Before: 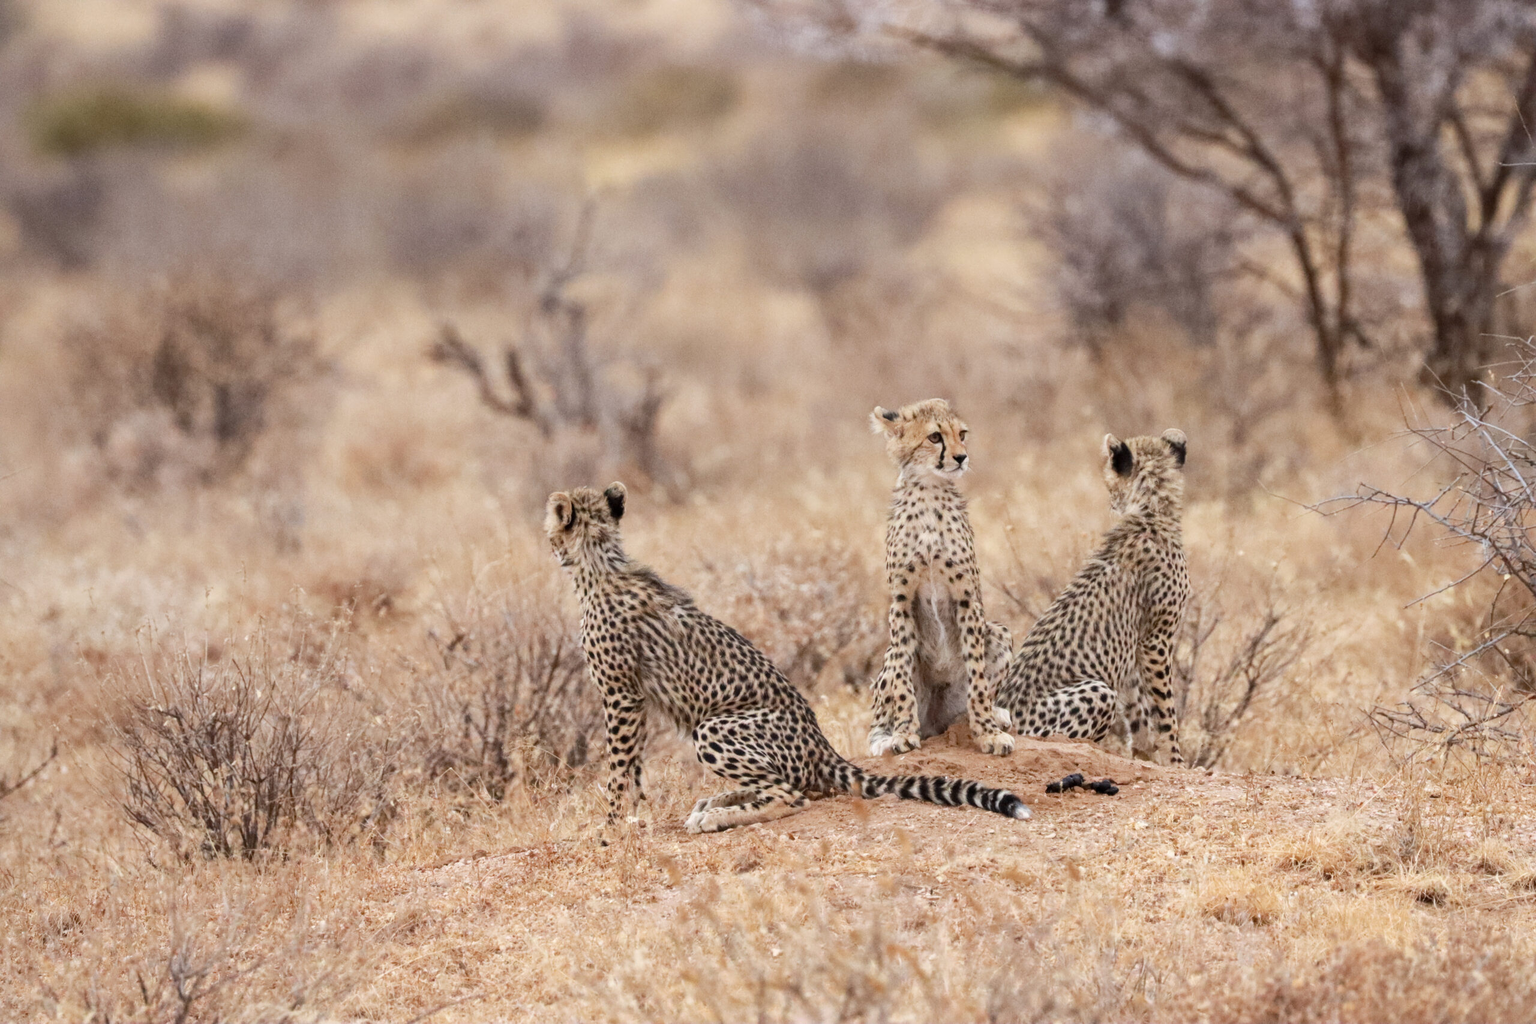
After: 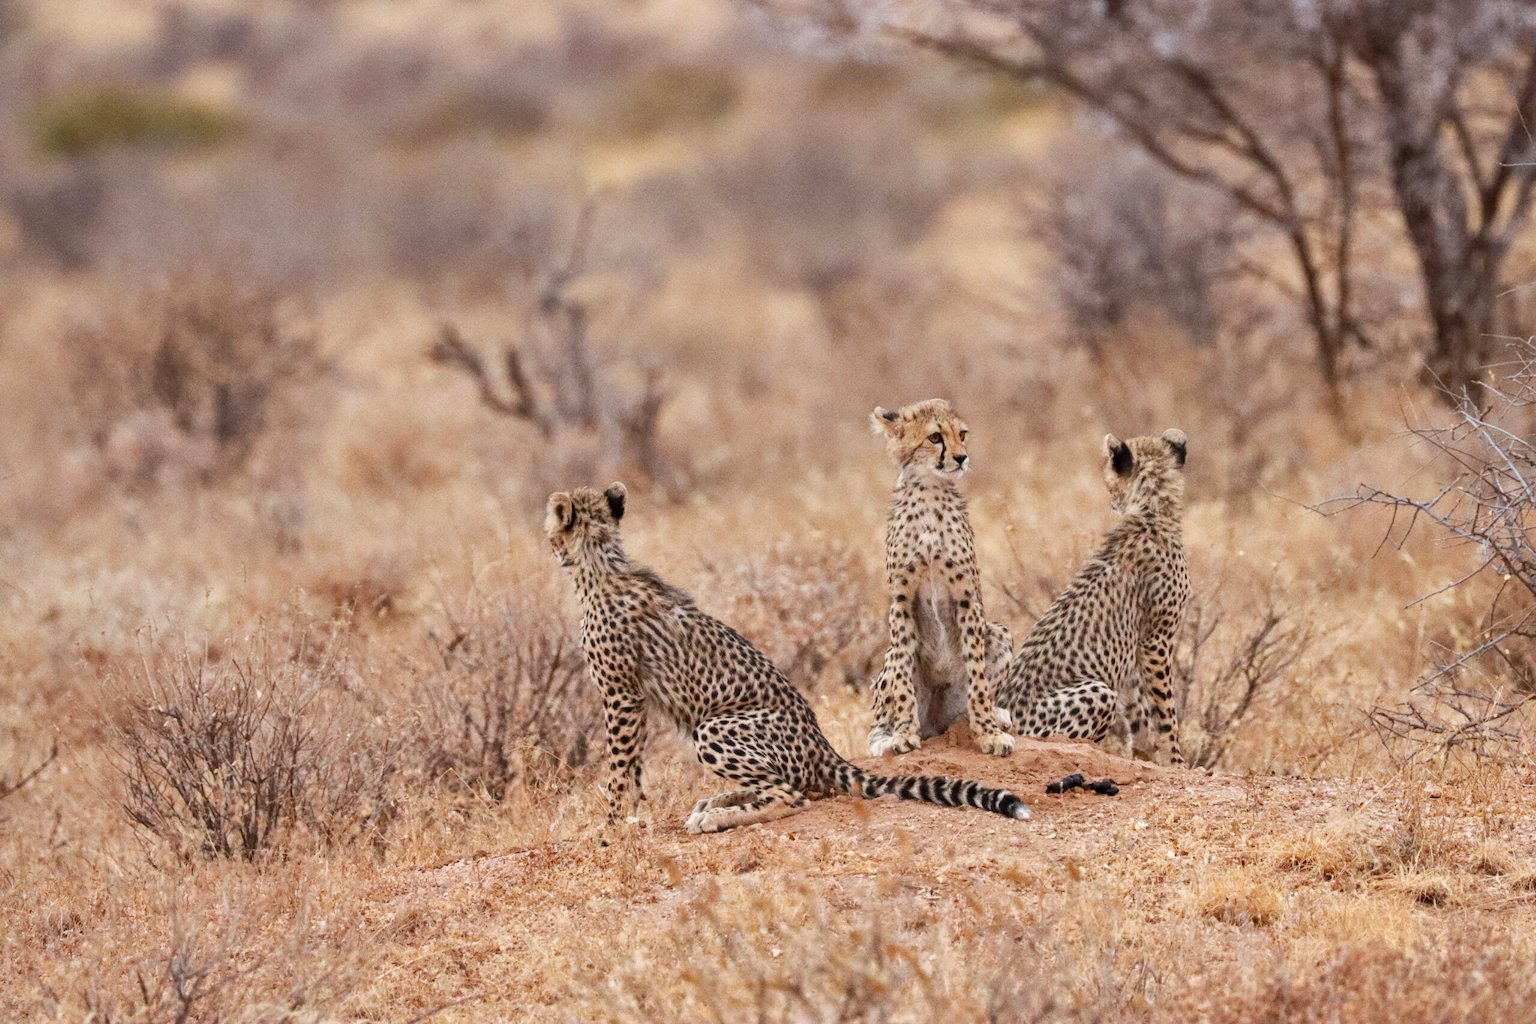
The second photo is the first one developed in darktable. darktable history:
grain: coarseness 0.09 ISO
shadows and highlights: shadows color adjustment 97.66%, soften with gaussian
